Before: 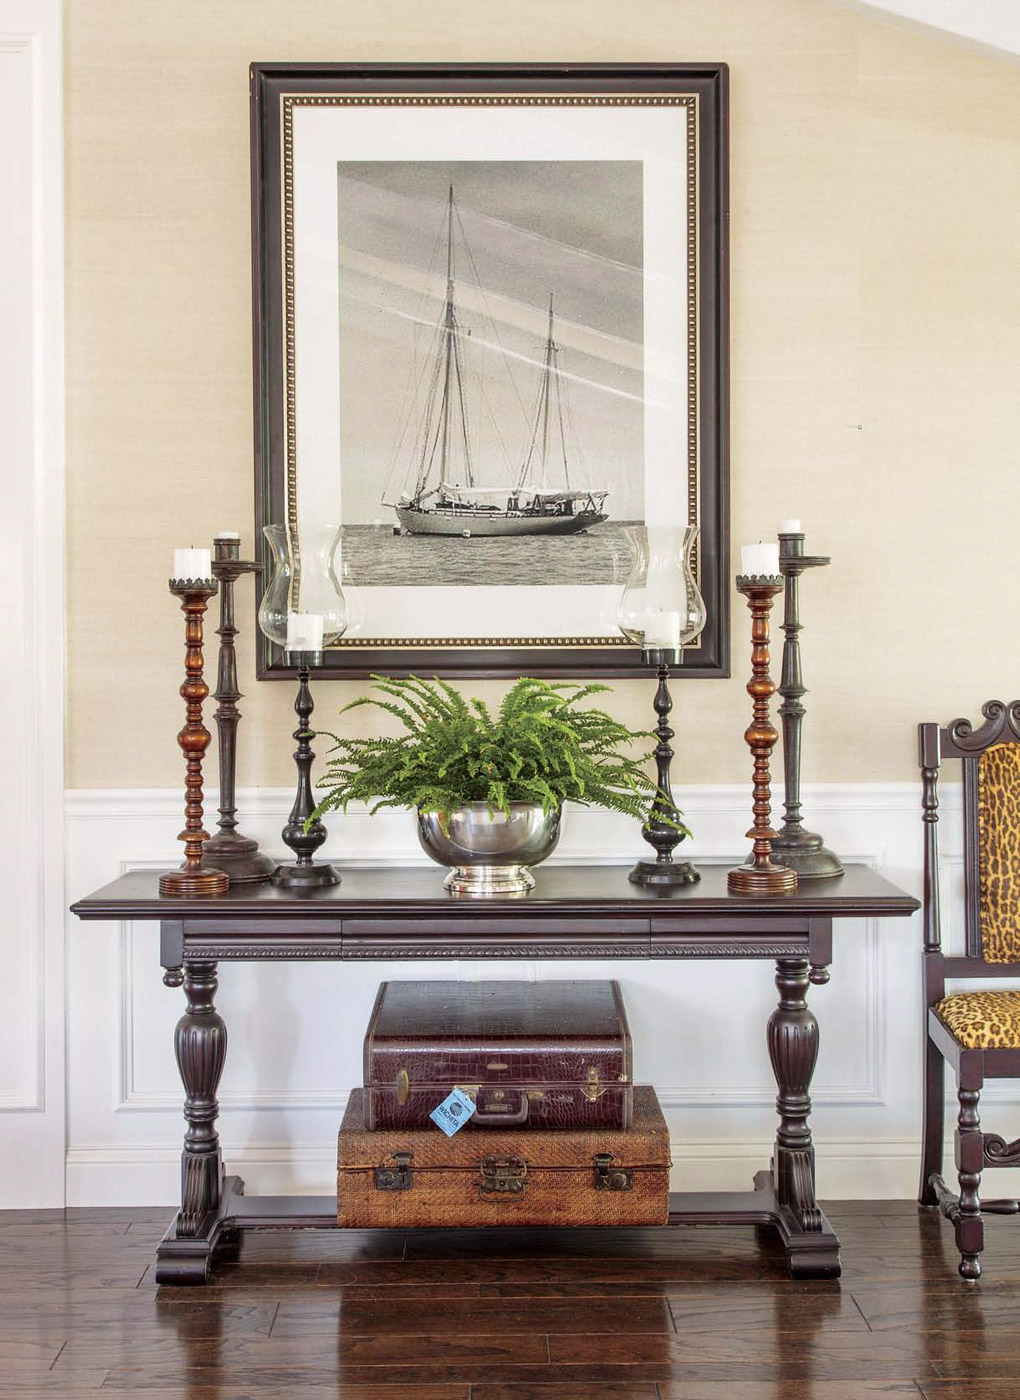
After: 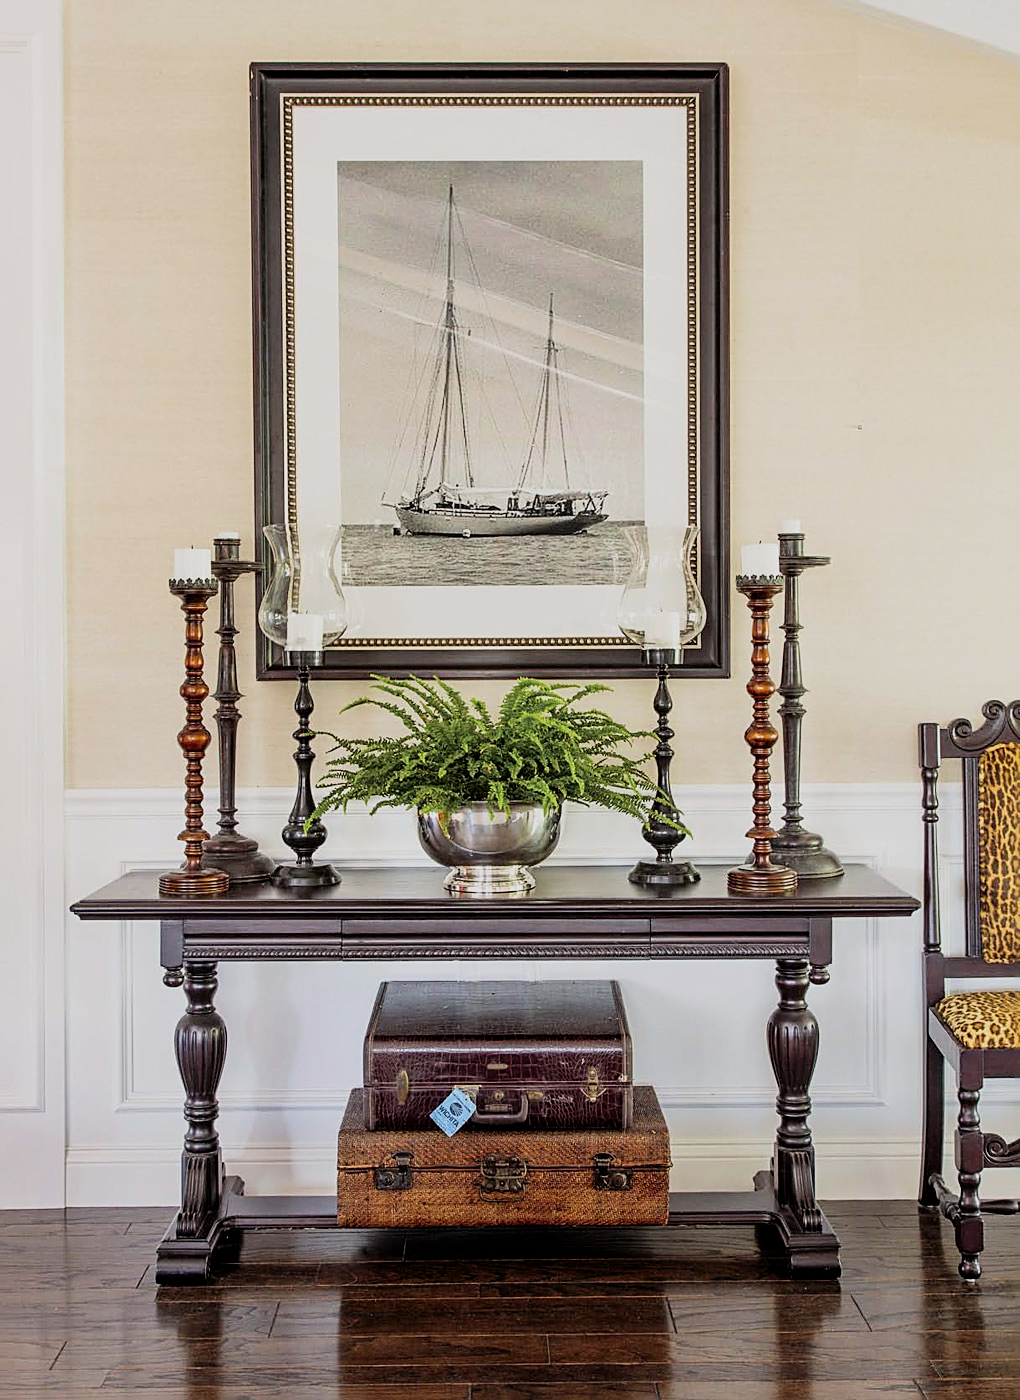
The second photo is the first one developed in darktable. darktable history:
exposure: exposure -0.215 EV, compensate exposure bias true, compensate highlight preservation false
contrast brightness saturation: contrast 0.097, brightness 0.021, saturation 0.022
filmic rgb: middle gray luminance 9.47%, black relative exposure -10.54 EV, white relative exposure 3.43 EV, target black luminance 0%, hardness 5.99, latitude 59.65%, contrast 1.089, highlights saturation mix 5.96%, shadows ↔ highlights balance 28.66%, preserve chrominance RGB euclidean norm, color science v5 (2021), contrast in shadows safe, contrast in highlights safe
sharpen: on, module defaults
